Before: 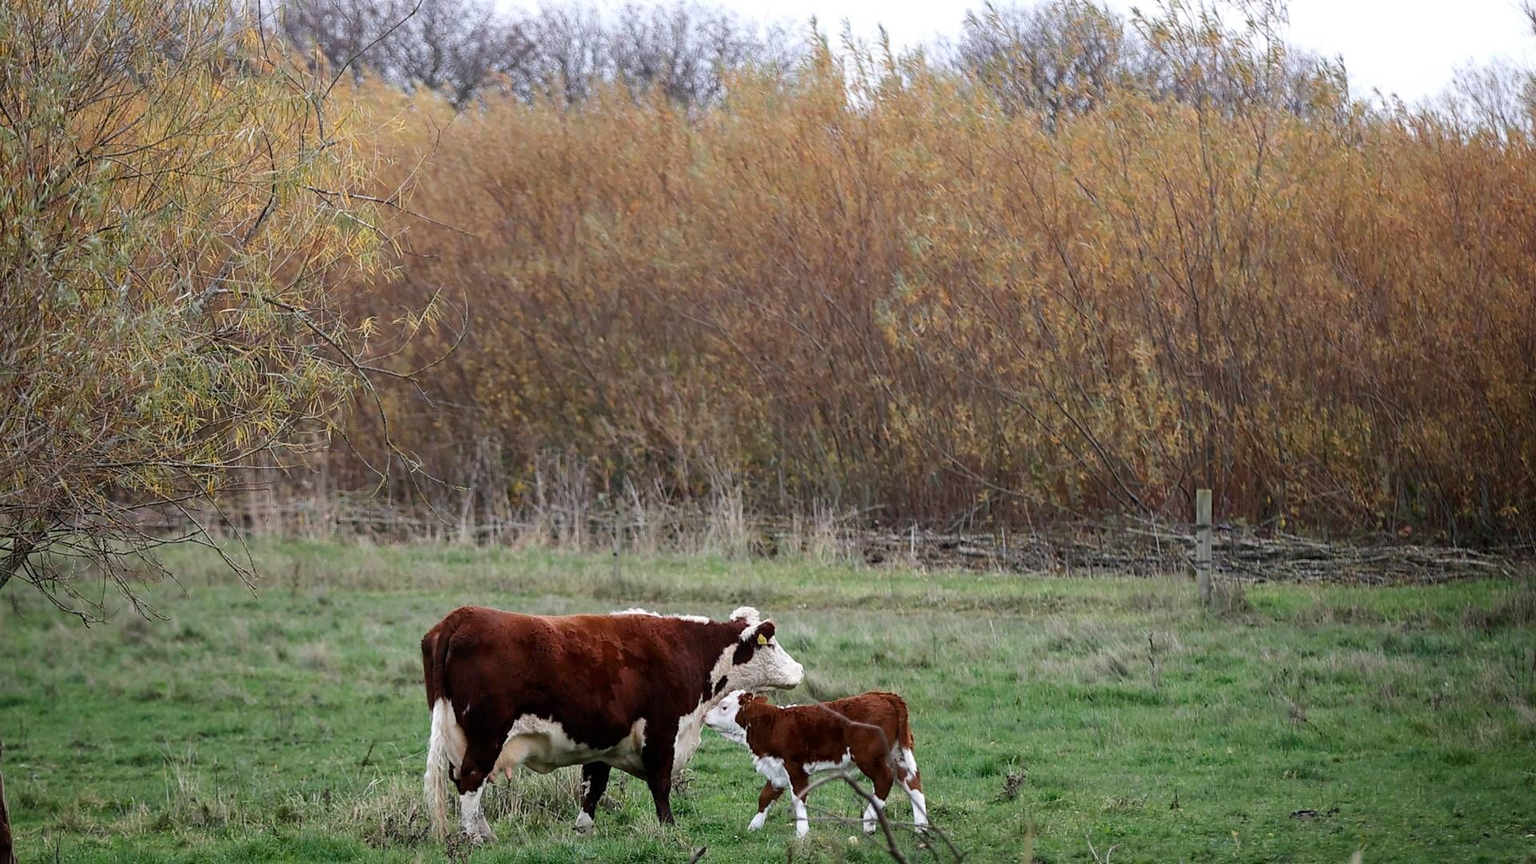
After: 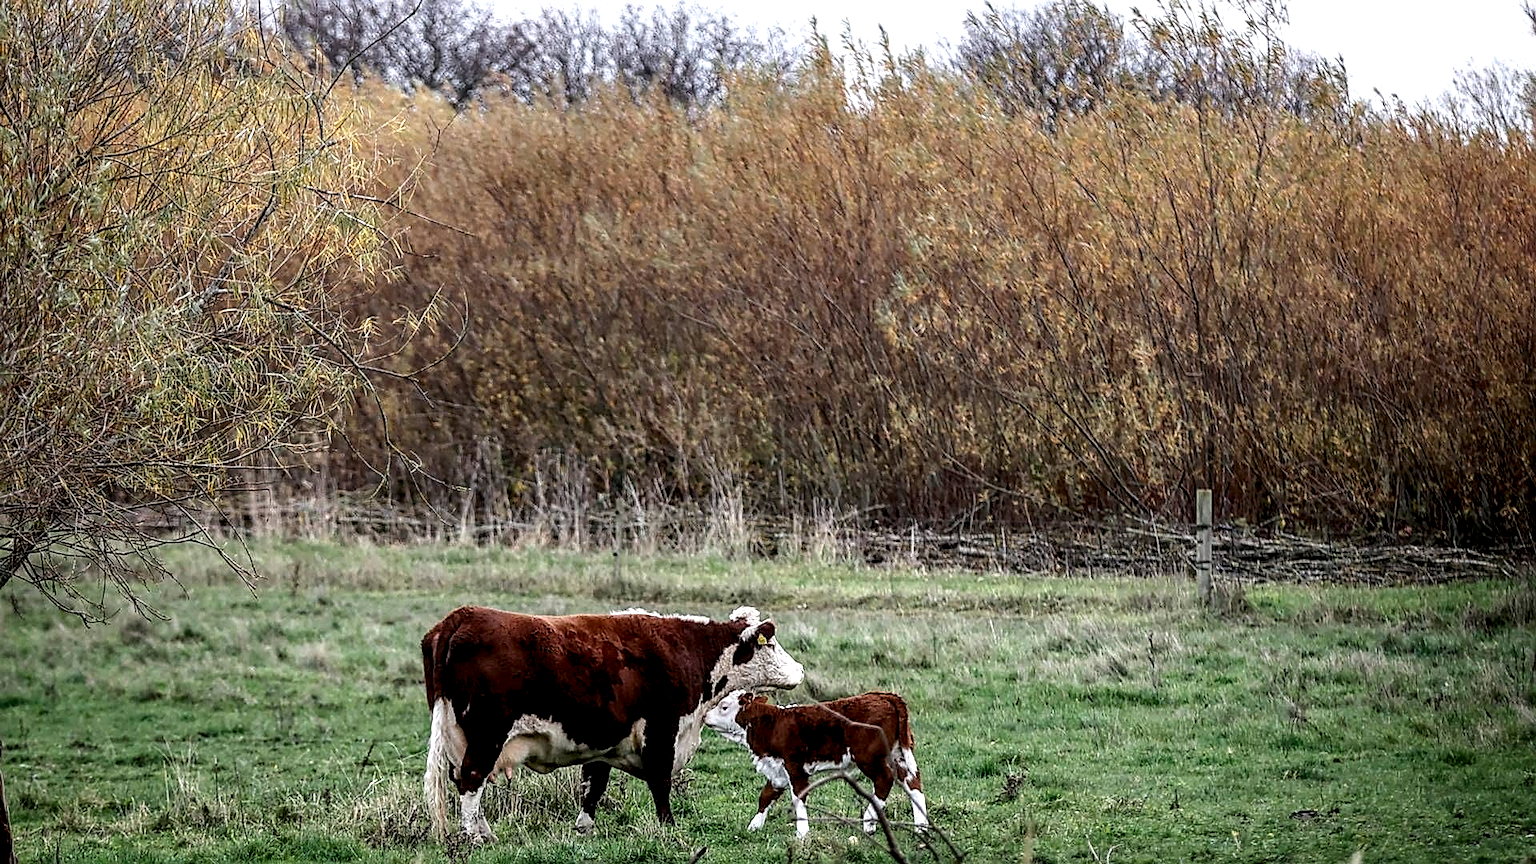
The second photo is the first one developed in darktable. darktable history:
local contrast: highlights 19%, detail 185%
sharpen: on, module defaults
